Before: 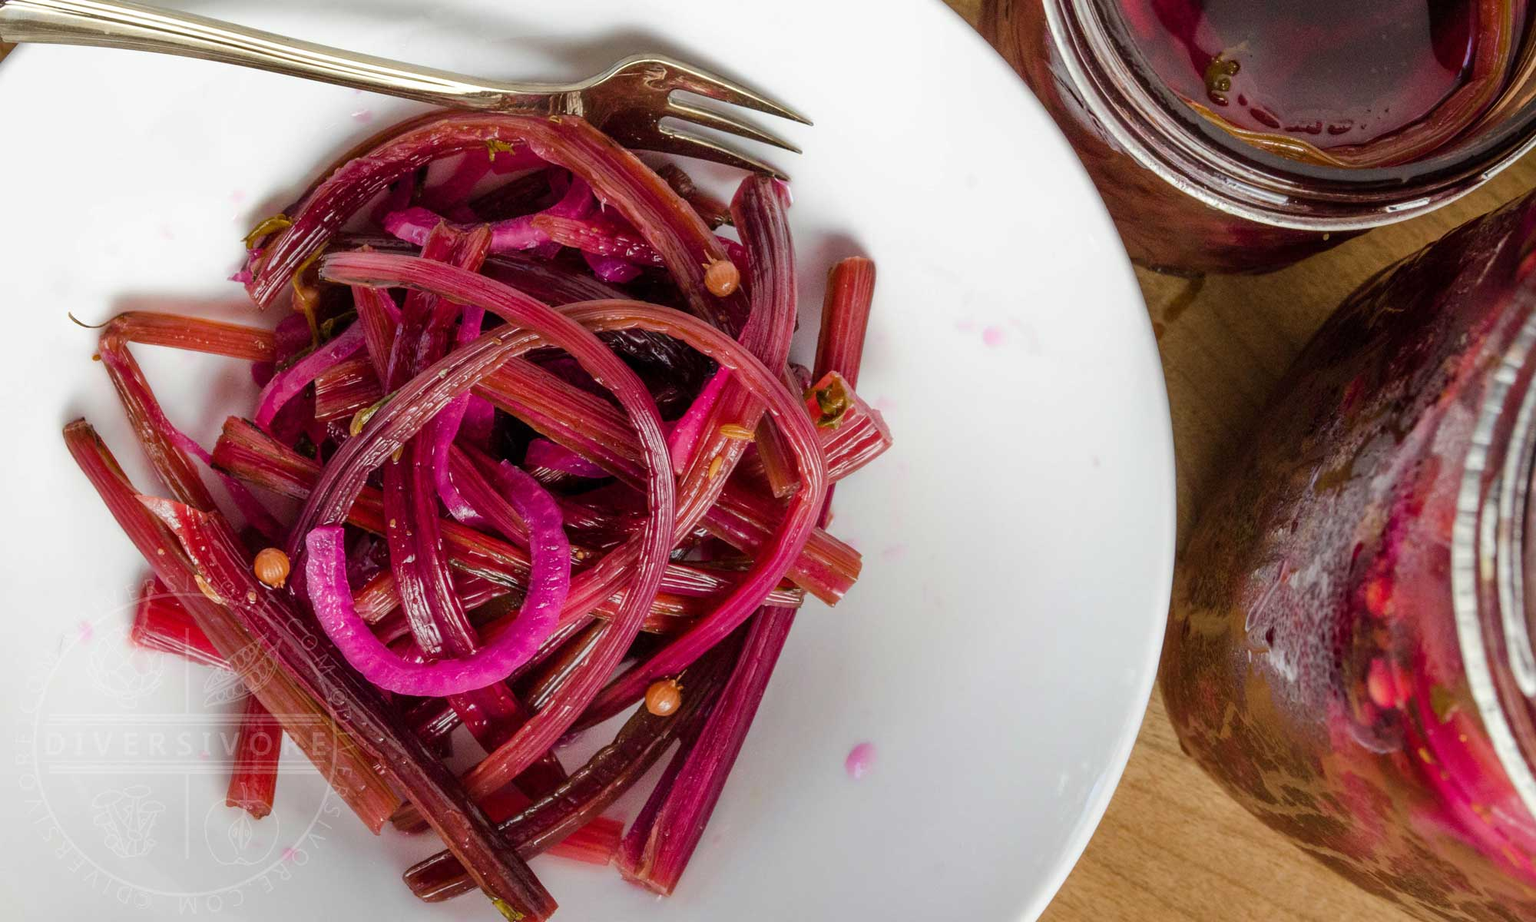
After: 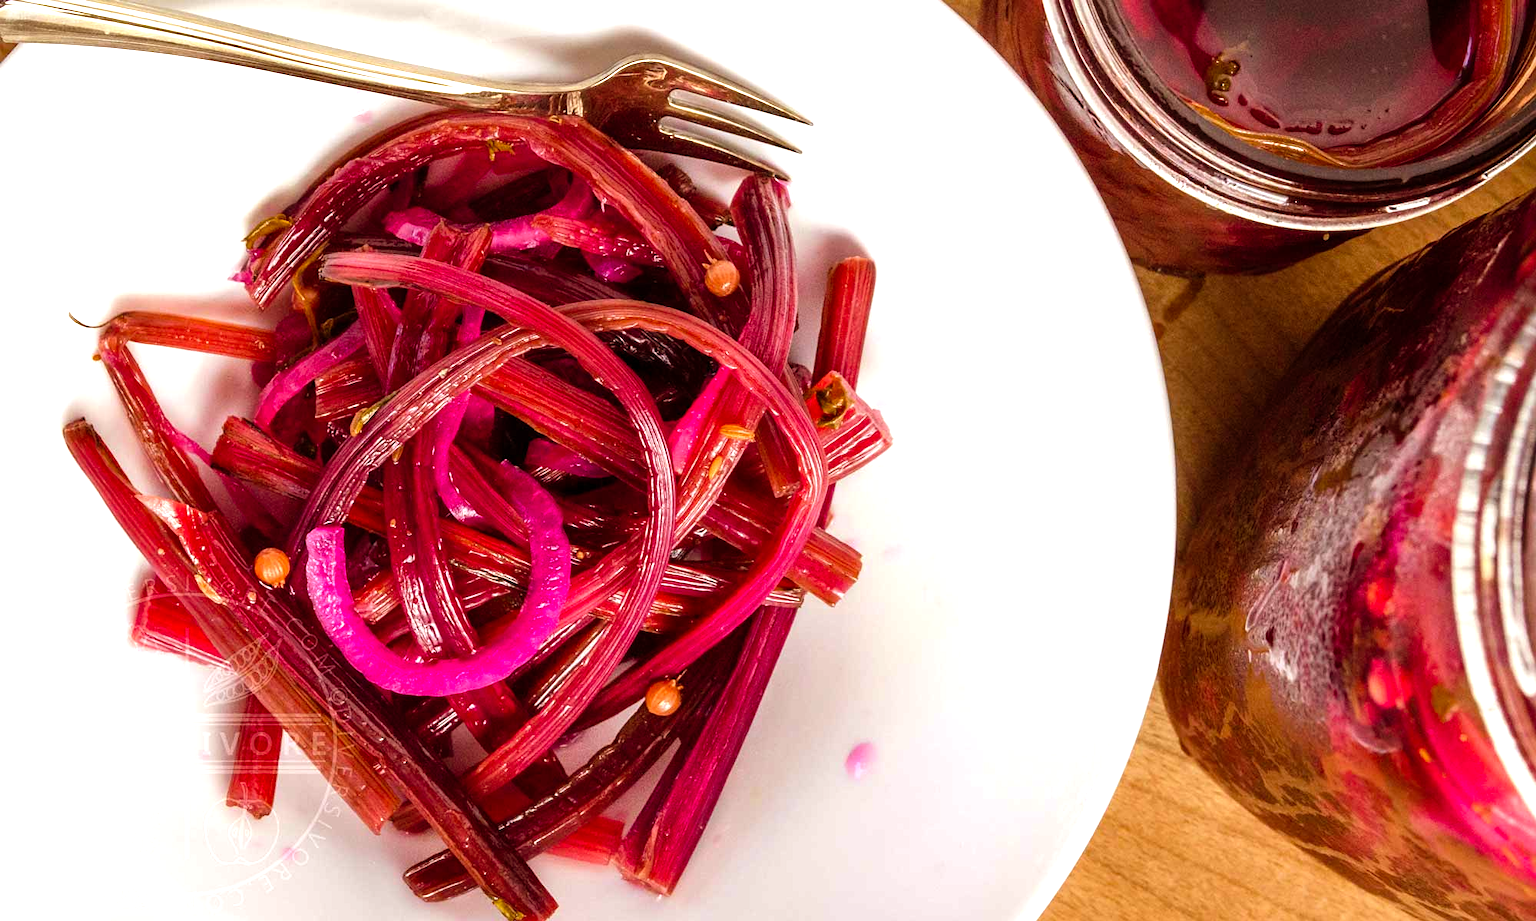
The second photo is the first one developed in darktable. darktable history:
levels: levels [0, 0.394, 0.787]
rgb levels: mode RGB, independent channels, levels [[0, 0.5, 1], [0, 0.521, 1], [0, 0.536, 1]]
sharpen: amount 0.2
